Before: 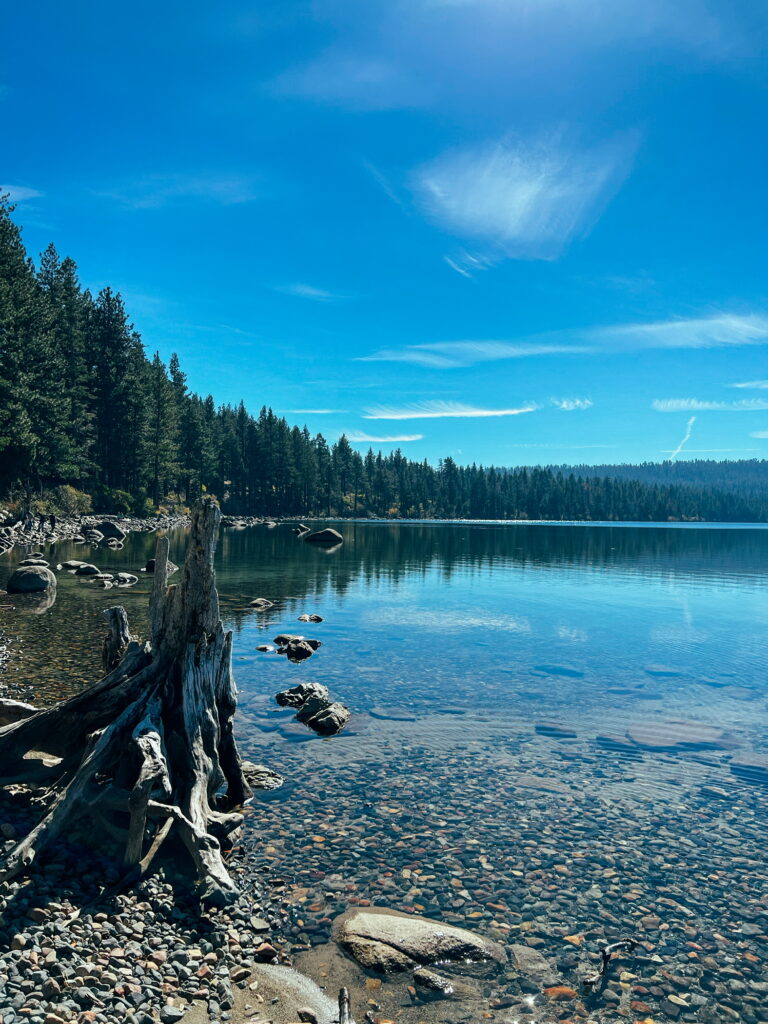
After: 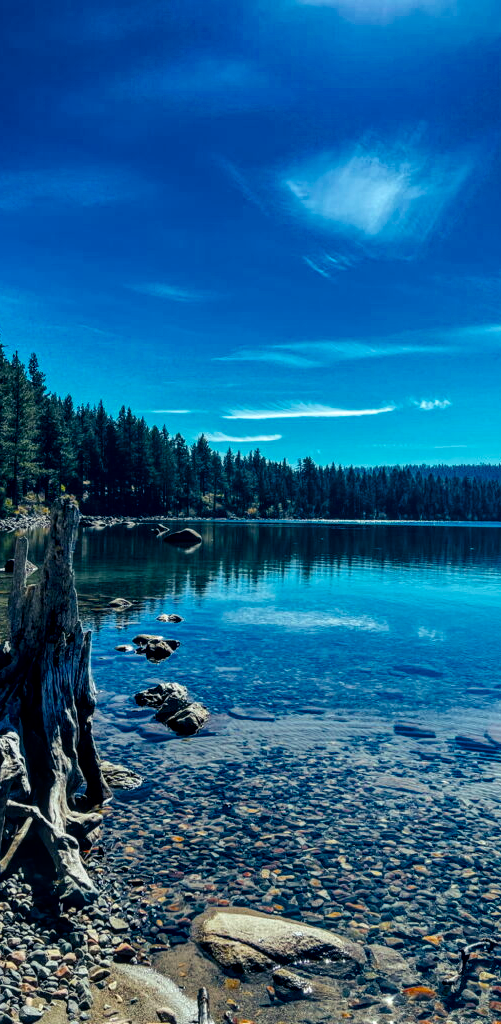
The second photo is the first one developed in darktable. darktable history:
color balance rgb: shadows lift › luminance -21.926%, shadows lift › chroma 6.516%, shadows lift › hue 267.24°, global offset › hue 172.46°, perceptual saturation grading › global saturation 29.889%, saturation formula JzAzBz (2021)
crop and rotate: left 18.481%, right 16.164%
local contrast: on, module defaults
tone equalizer: on, module defaults
